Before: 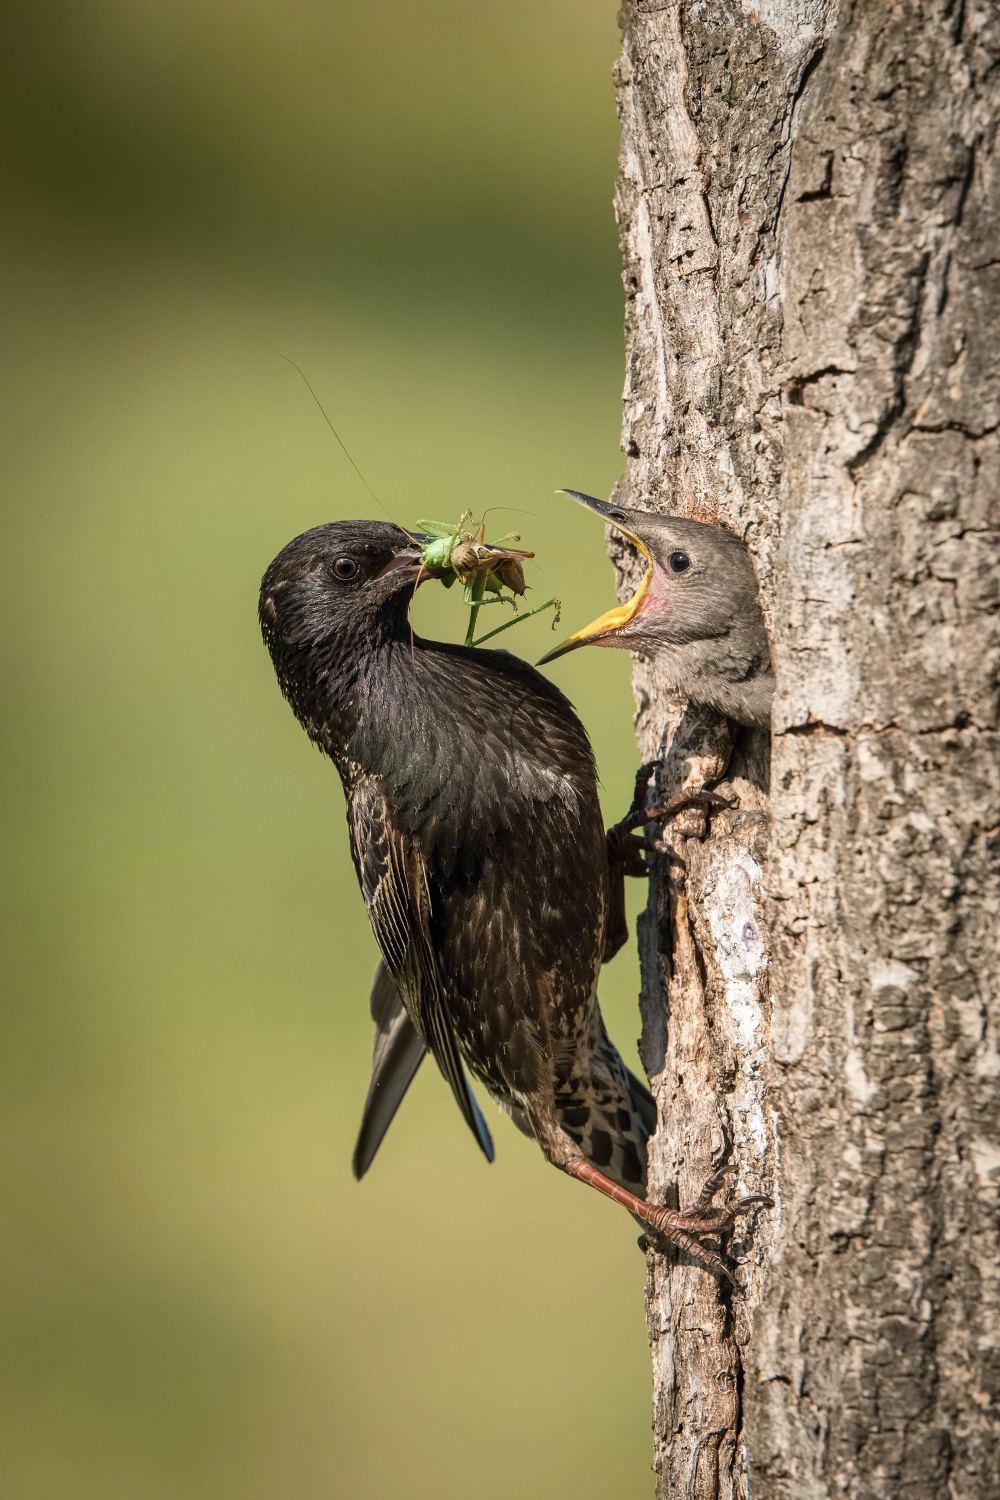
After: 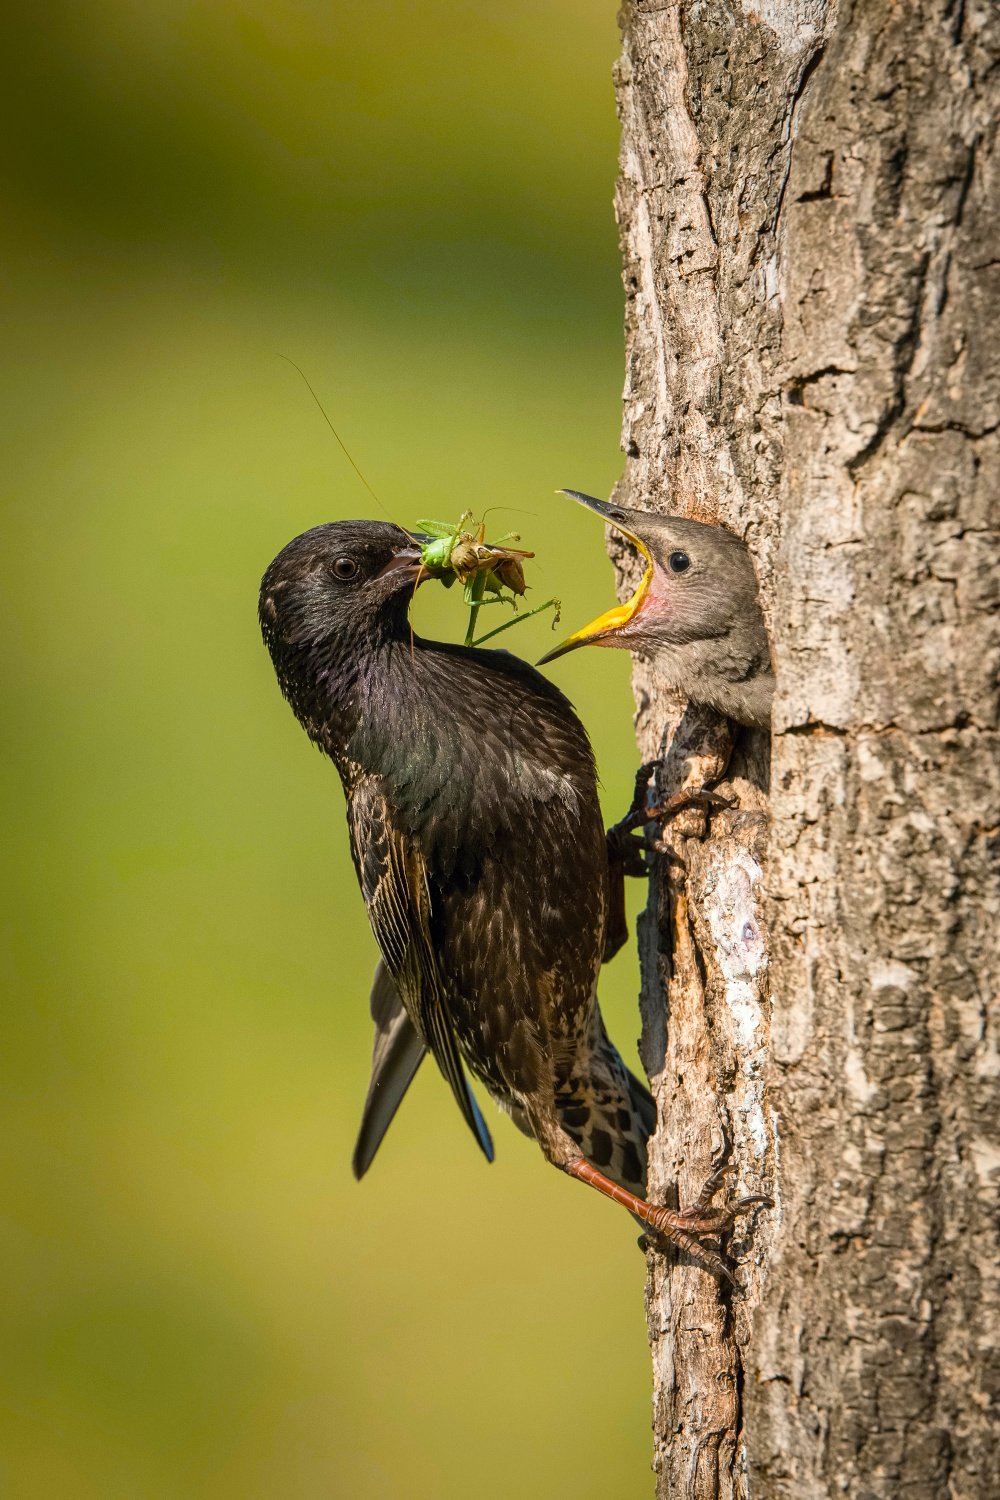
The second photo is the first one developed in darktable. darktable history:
color balance rgb: perceptual saturation grading › global saturation 19.367%, global vibrance 29.713%
